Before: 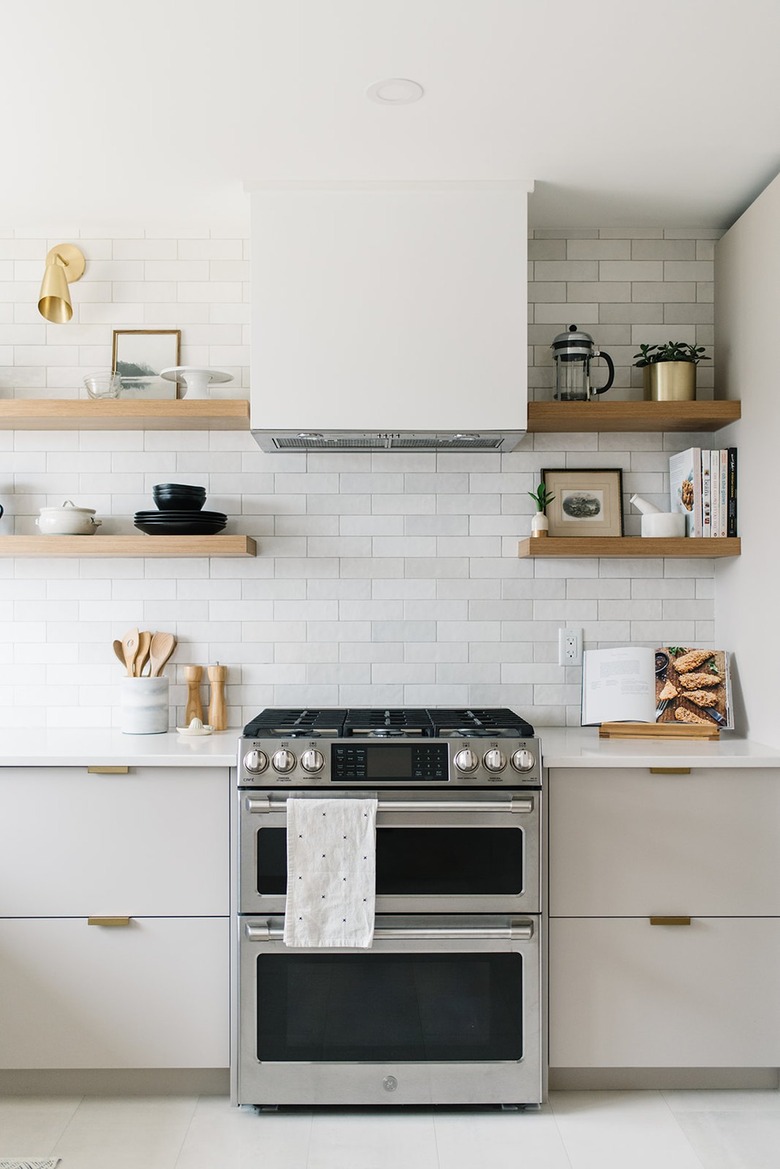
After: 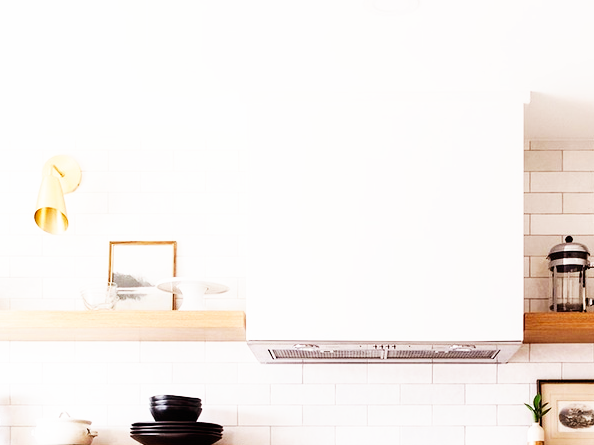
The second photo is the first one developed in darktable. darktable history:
crop: left 0.579%, top 7.627%, right 23.167%, bottom 54.275%
exposure: black level correction 0.002, compensate highlight preservation false
rgb levels: mode RGB, independent channels, levels [[0, 0.474, 1], [0, 0.5, 1], [0, 0.5, 1]]
base curve: curves: ch0 [(0, 0) (0.007, 0.004) (0.027, 0.03) (0.046, 0.07) (0.207, 0.54) (0.442, 0.872) (0.673, 0.972) (1, 1)], preserve colors none
